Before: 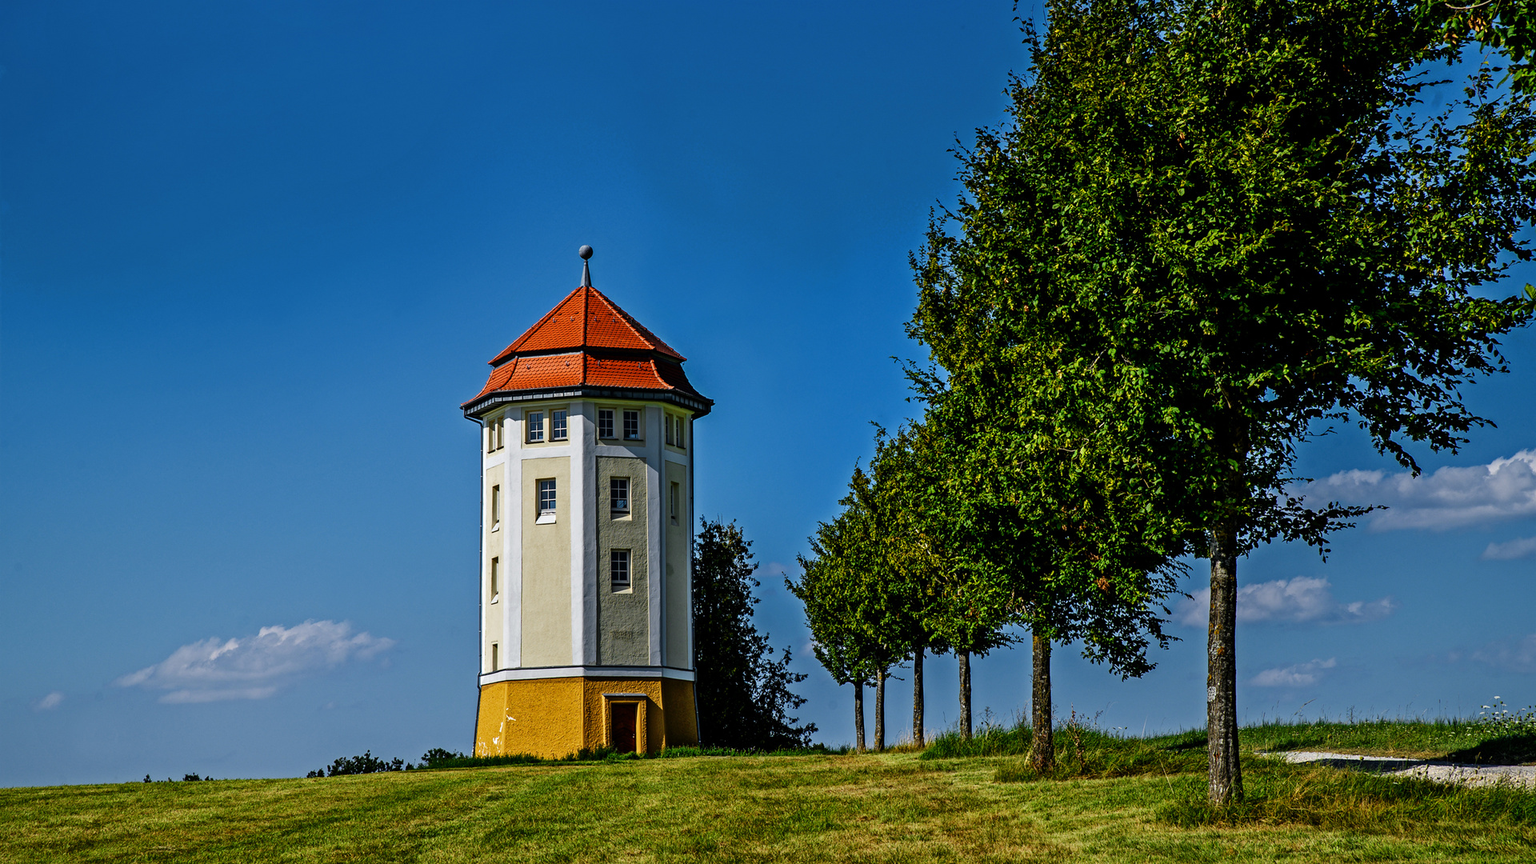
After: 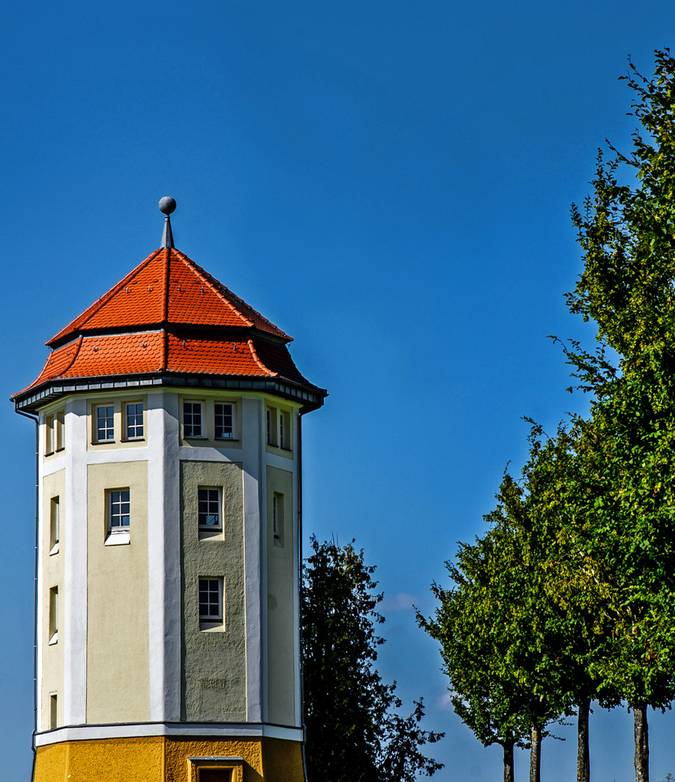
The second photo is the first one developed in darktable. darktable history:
shadows and highlights: shadows 25, highlights -25
exposure: exposure 0.191 EV, compensate highlight preservation false
crop and rotate: left 29.476%, top 10.214%, right 35.32%, bottom 17.333%
